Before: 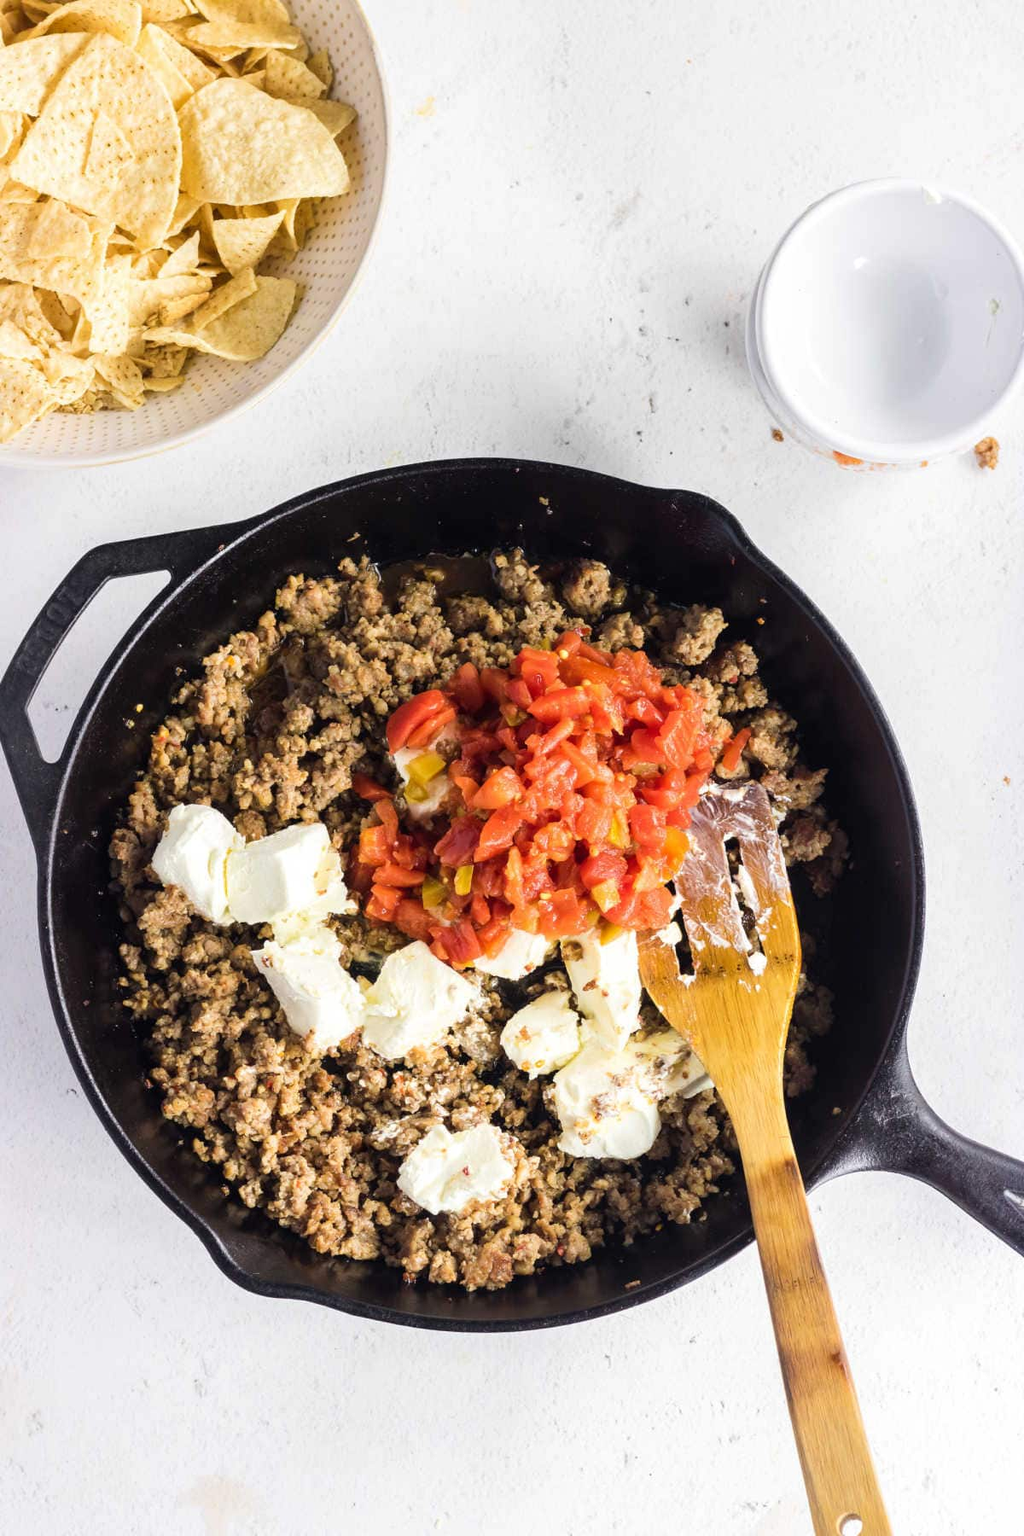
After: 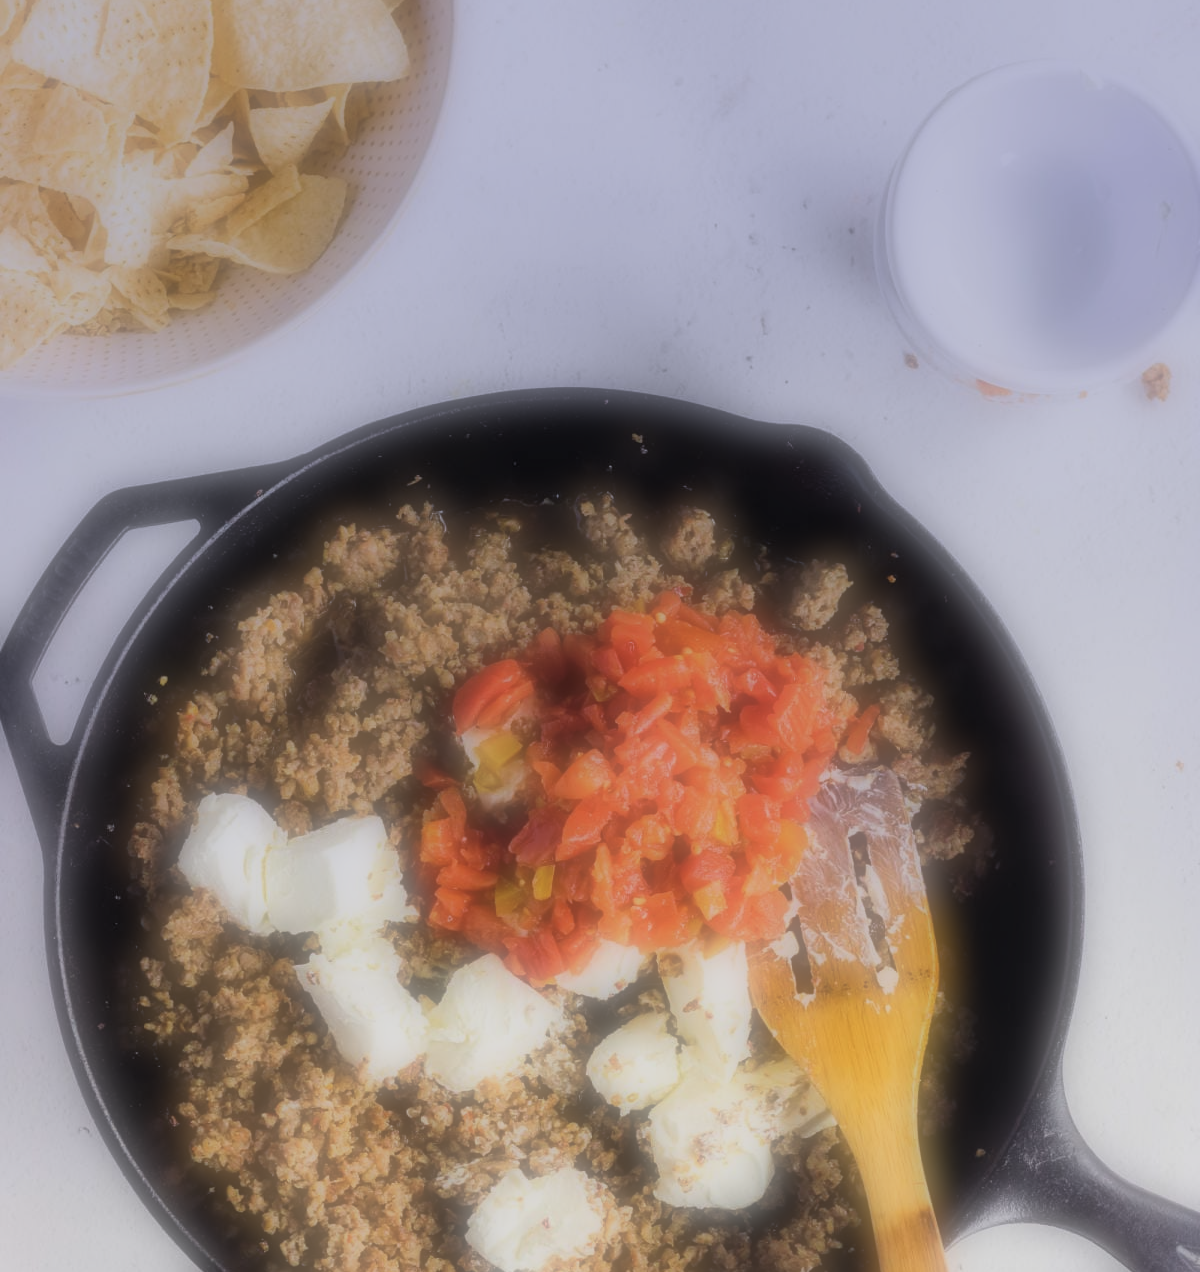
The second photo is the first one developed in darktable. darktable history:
exposure: black level correction 0, exposure -0.766 EV, compensate highlight preservation false
graduated density: hue 238.83°, saturation 50%
soften: on, module defaults
crop and rotate: top 8.293%, bottom 20.996%
contrast brightness saturation: brightness 0.15
